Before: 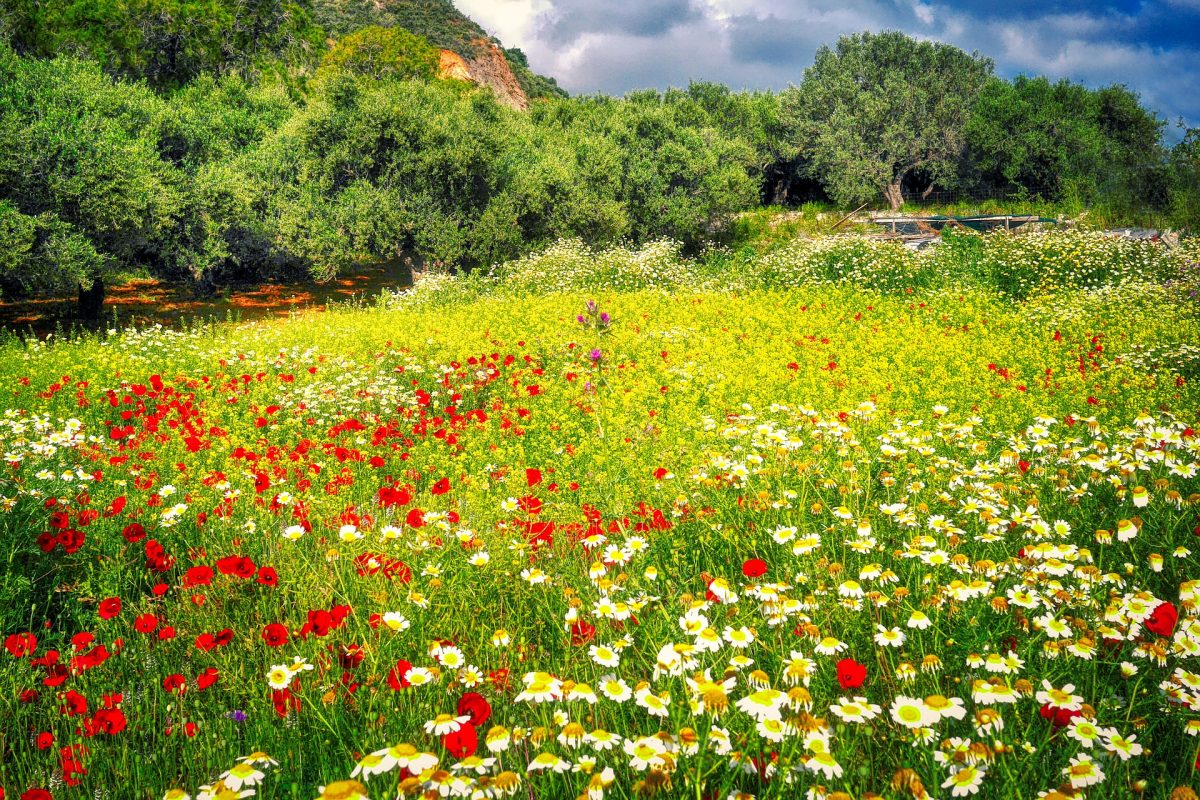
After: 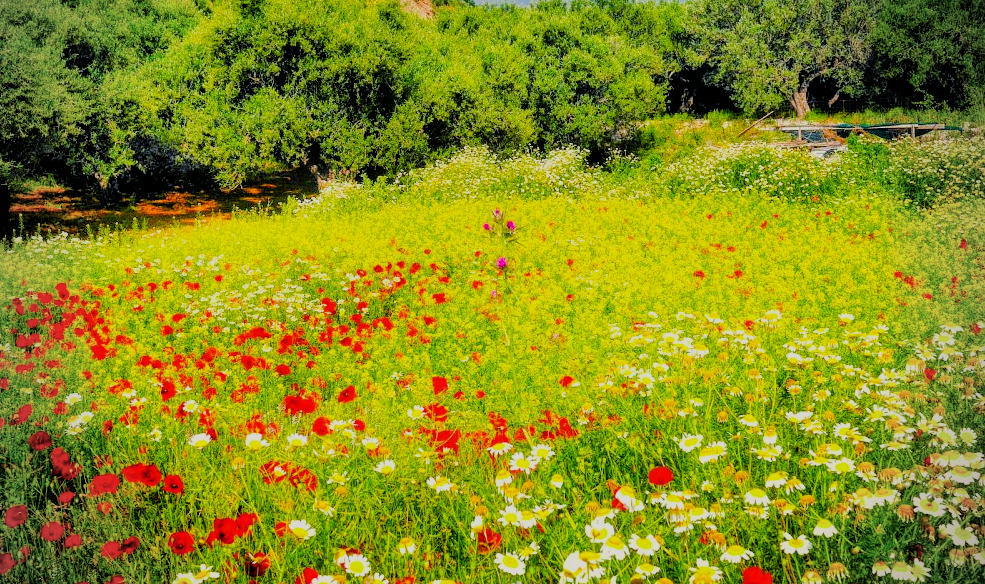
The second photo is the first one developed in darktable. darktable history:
filmic rgb: black relative exposure -4.41 EV, white relative exposure 5.02 EV, hardness 2.21, latitude 39.95%, contrast 1.148, highlights saturation mix 11.09%, shadows ↔ highlights balance 1.01%
vignetting: on, module defaults
crop: left 7.847%, top 11.572%, right 10.059%, bottom 15.396%
color balance rgb: linear chroma grading › shadows 31.495%, linear chroma grading › global chroma -2.409%, linear chroma grading › mid-tones 4.329%, perceptual saturation grading › global saturation 24.905%, perceptual brilliance grading › mid-tones 9.691%, perceptual brilliance grading › shadows 15.088%, global vibrance 7.835%
